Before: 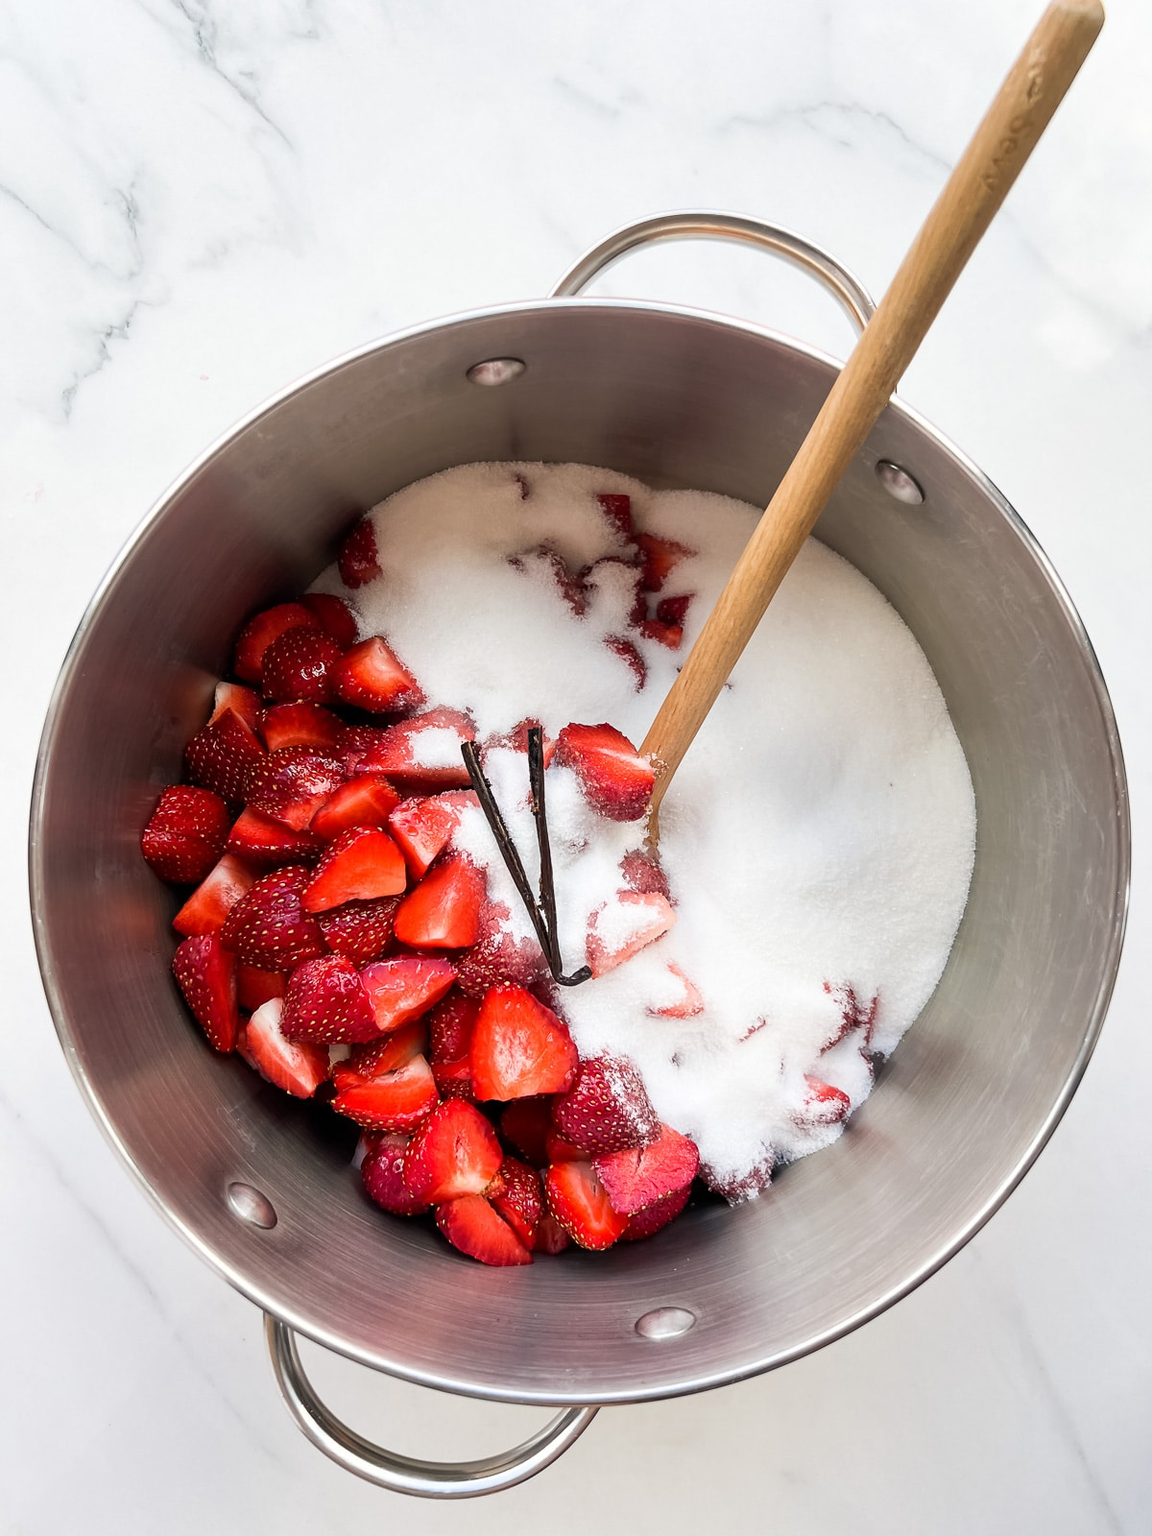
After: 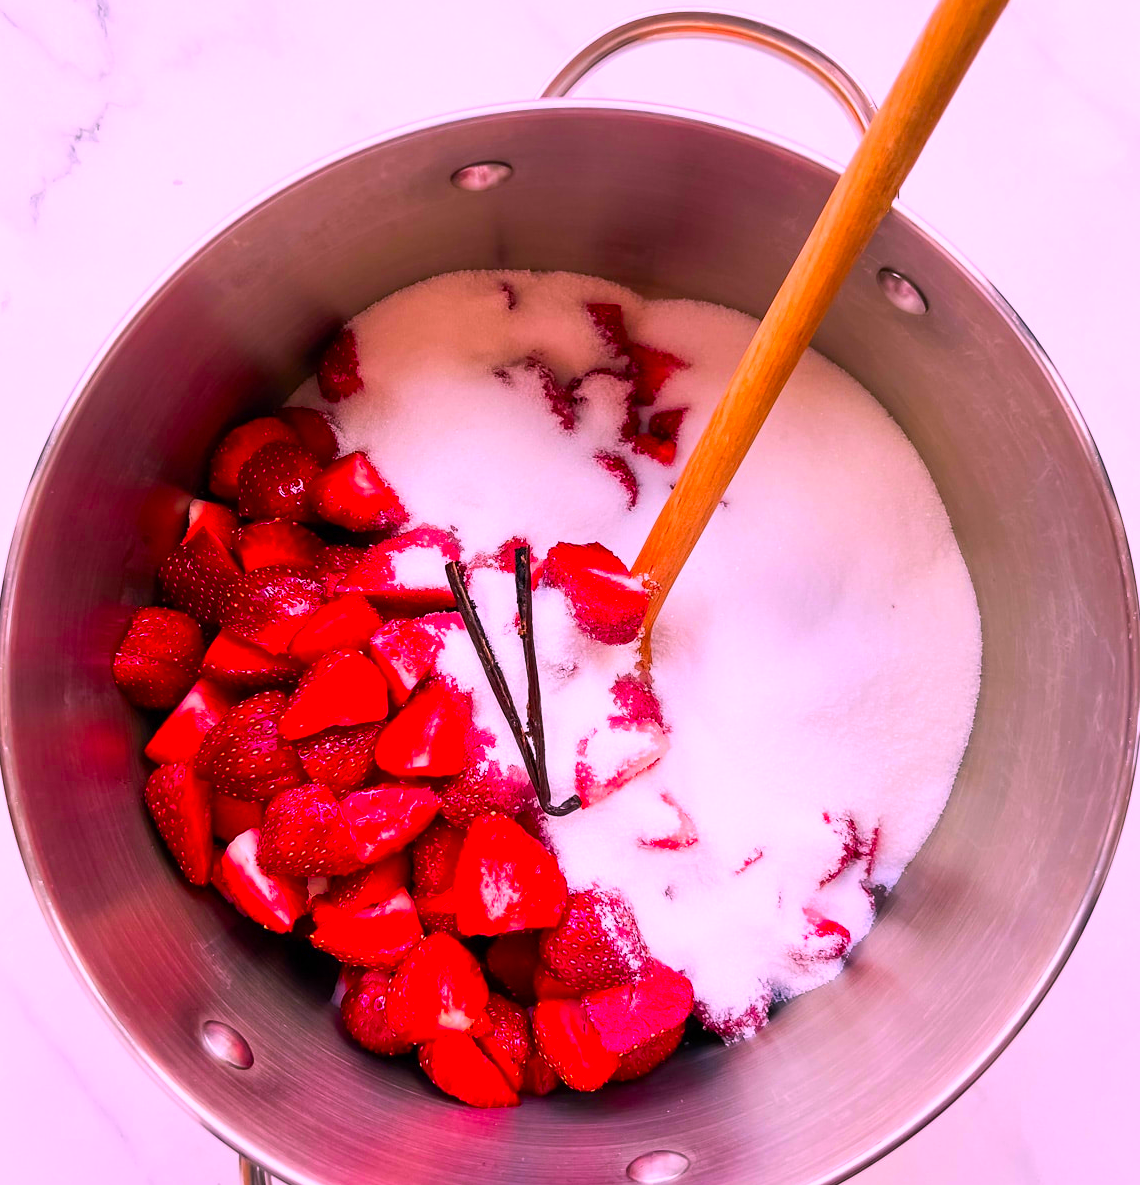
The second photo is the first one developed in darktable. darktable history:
color balance rgb: linear chroma grading › global chroma 9.31%, global vibrance 41.49%
crop and rotate: left 2.991%, top 13.302%, right 1.981%, bottom 12.636%
color correction: highlights a* 19.5, highlights b* -11.53, saturation 1.69
